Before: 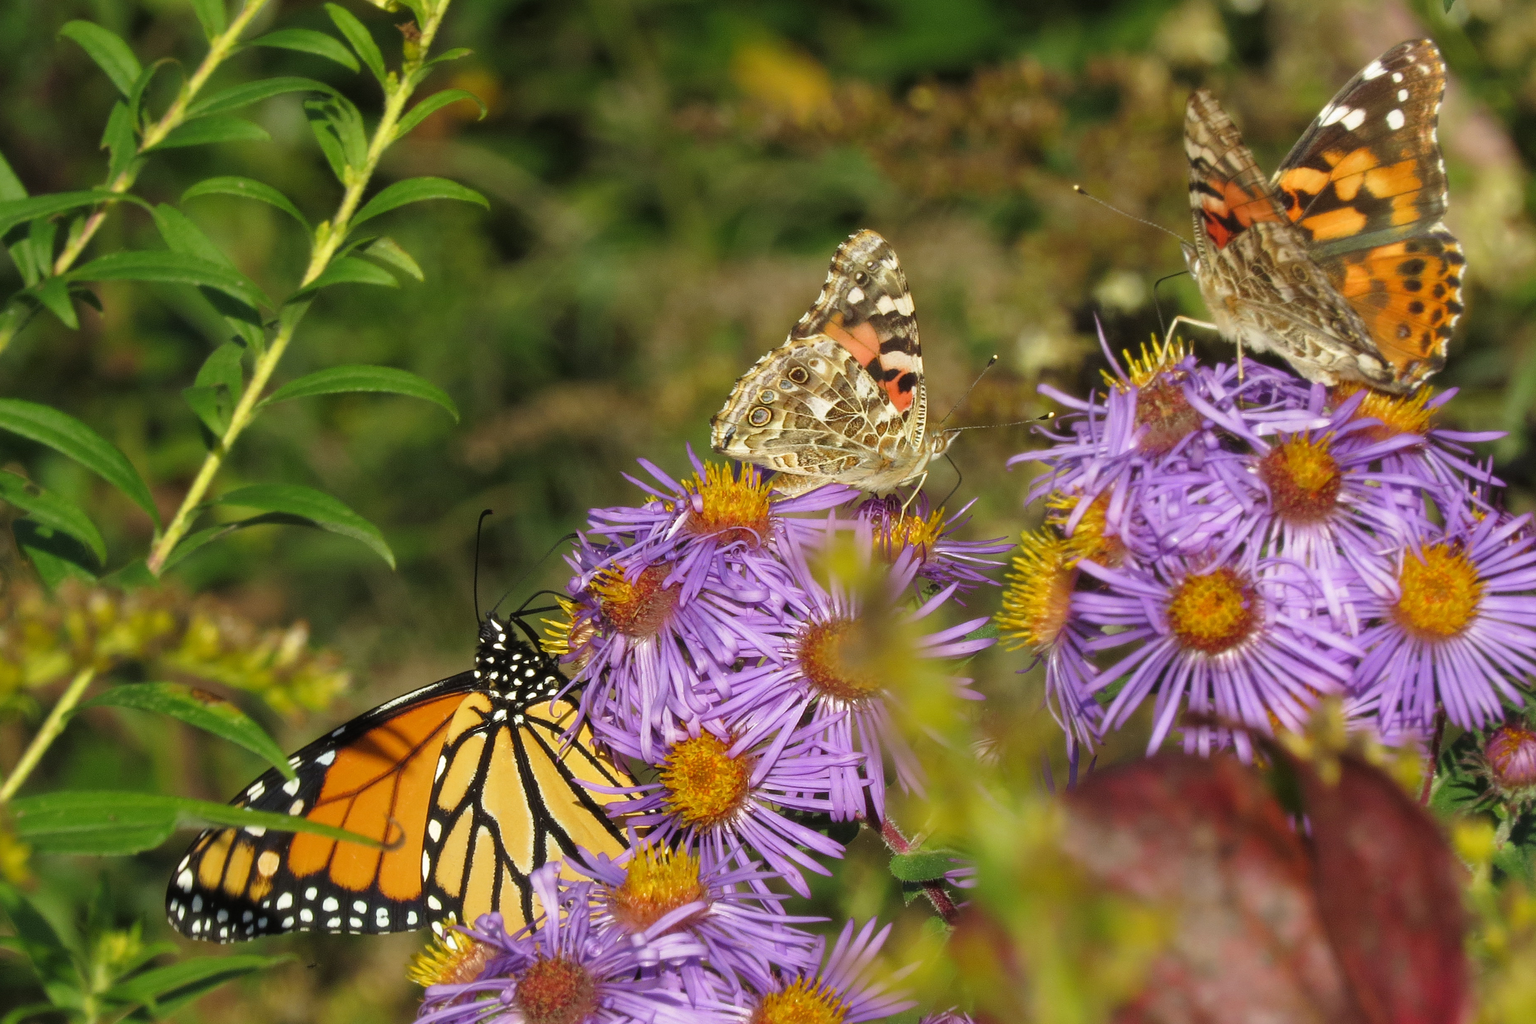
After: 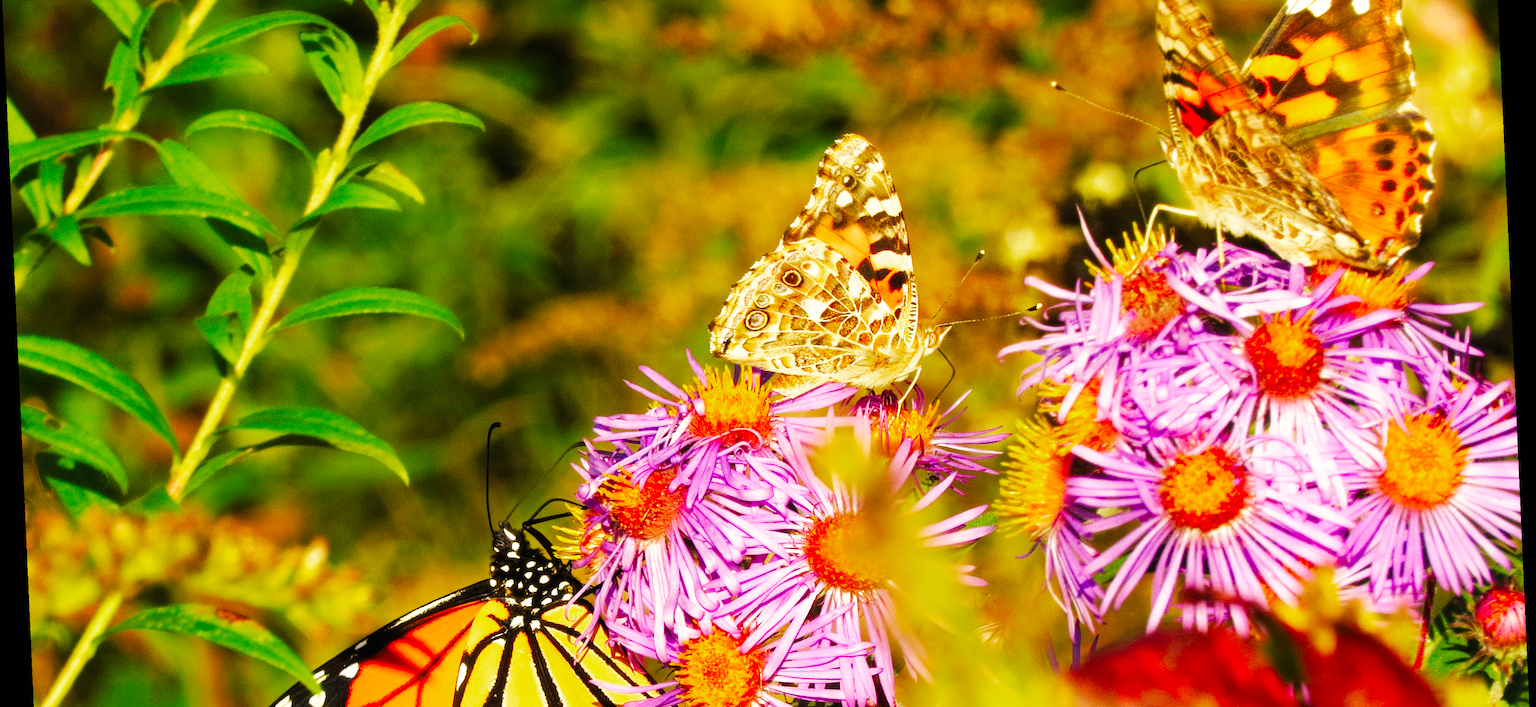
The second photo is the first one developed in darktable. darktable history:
rotate and perspective: rotation -2.56°, automatic cropping off
crop: top 11.166%, bottom 22.168%
vibrance: vibrance 100%
white balance: red 1.123, blue 0.83
base curve: curves: ch0 [(0, 0) (0.007, 0.004) (0.027, 0.03) (0.046, 0.07) (0.207, 0.54) (0.442, 0.872) (0.673, 0.972) (1, 1)], preserve colors none
tone equalizer: on, module defaults
haze removal: compatibility mode true, adaptive false
